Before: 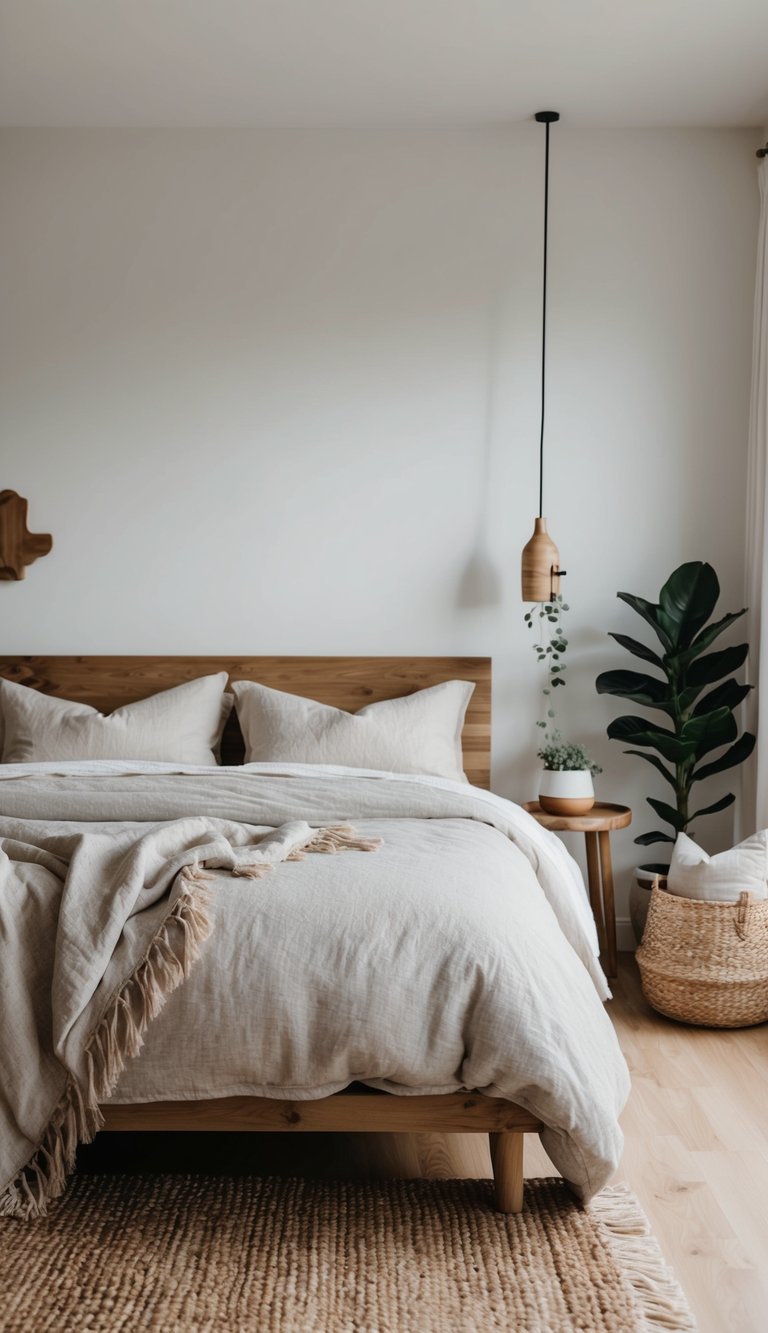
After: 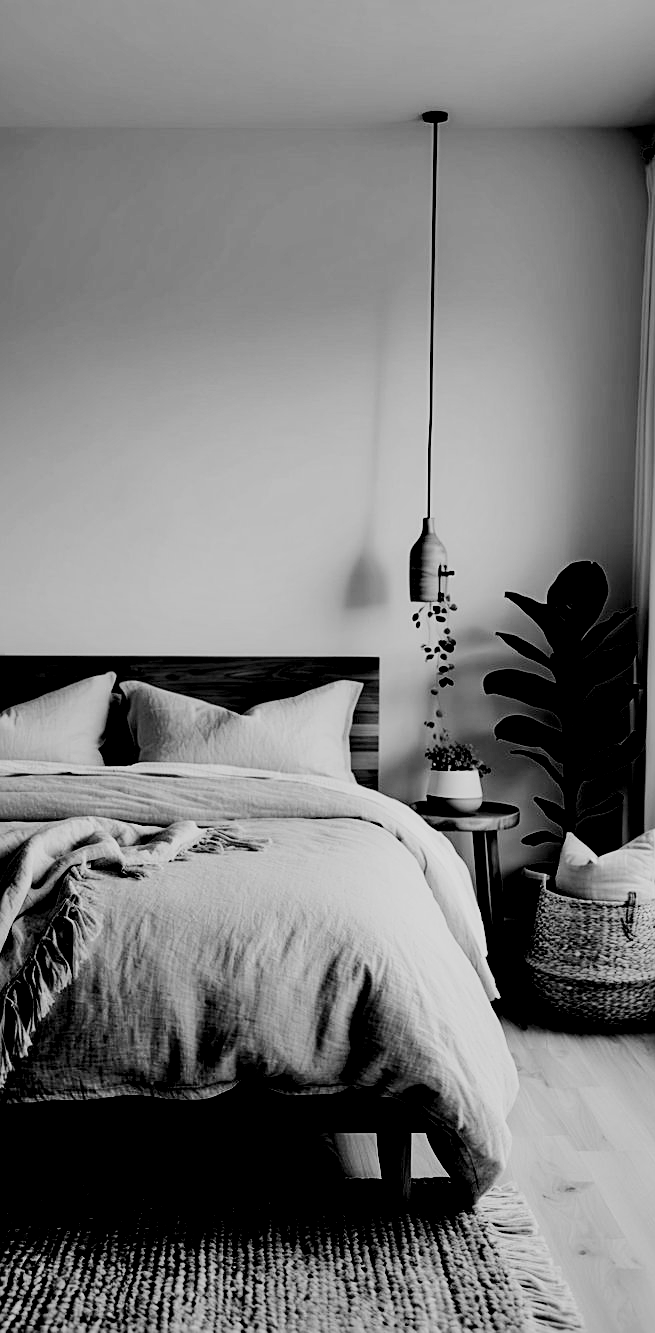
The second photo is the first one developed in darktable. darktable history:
levels: levels [0.514, 0.759, 1]
shadows and highlights: shadows 52.42, soften with gaussian
crop and rotate: left 14.584%
contrast brightness saturation: contrast 0.2, brightness 0.2, saturation 0.8
sharpen: on, module defaults
monochrome: on, module defaults
tone curve: curves: ch0 [(0, 0.012) (0.052, 0.04) (0.107, 0.086) (0.269, 0.266) (0.471, 0.503) (0.731, 0.771) (0.921, 0.909) (0.999, 0.951)]; ch1 [(0, 0) (0.339, 0.298) (0.402, 0.363) (0.444, 0.415) (0.485, 0.469) (0.494, 0.493) (0.504, 0.501) (0.525, 0.534) (0.555, 0.593) (0.594, 0.648) (1, 1)]; ch2 [(0, 0) (0.48, 0.48) (0.504, 0.5) (0.535, 0.557) (0.581, 0.623) (0.649, 0.683) (0.824, 0.815) (1, 1)], color space Lab, independent channels, preserve colors none
